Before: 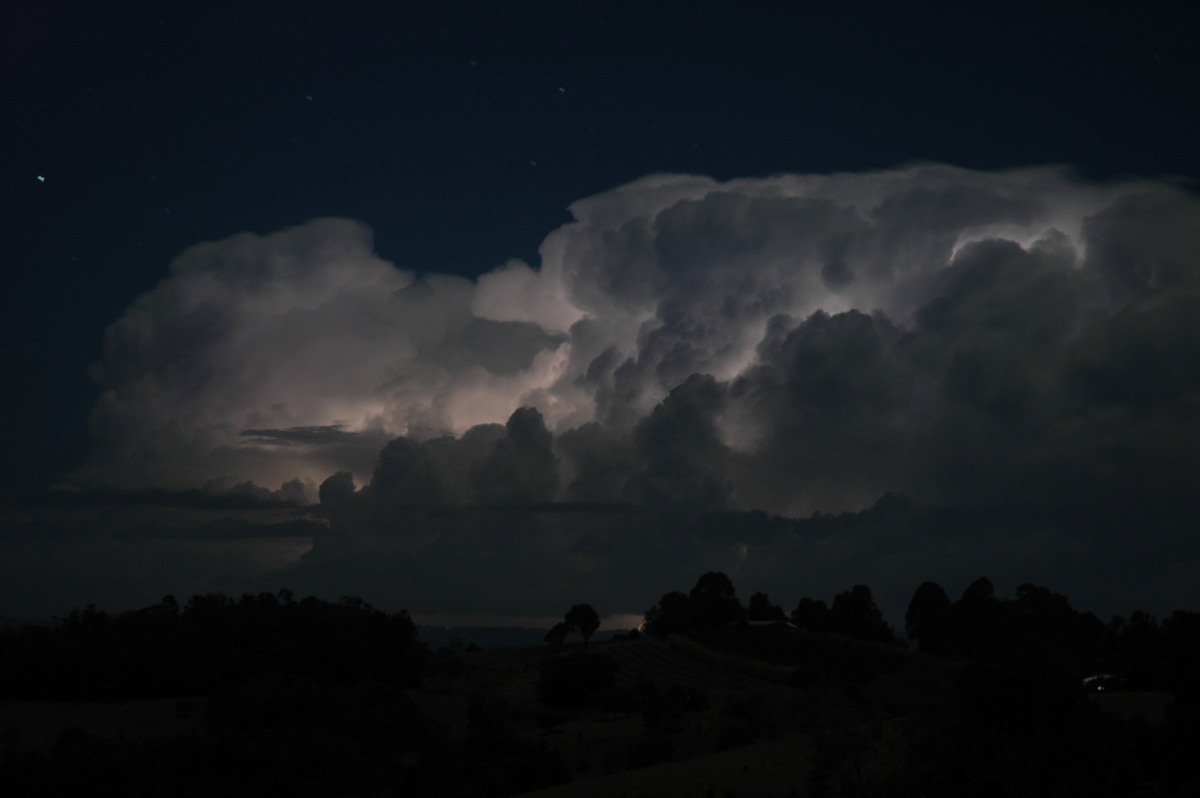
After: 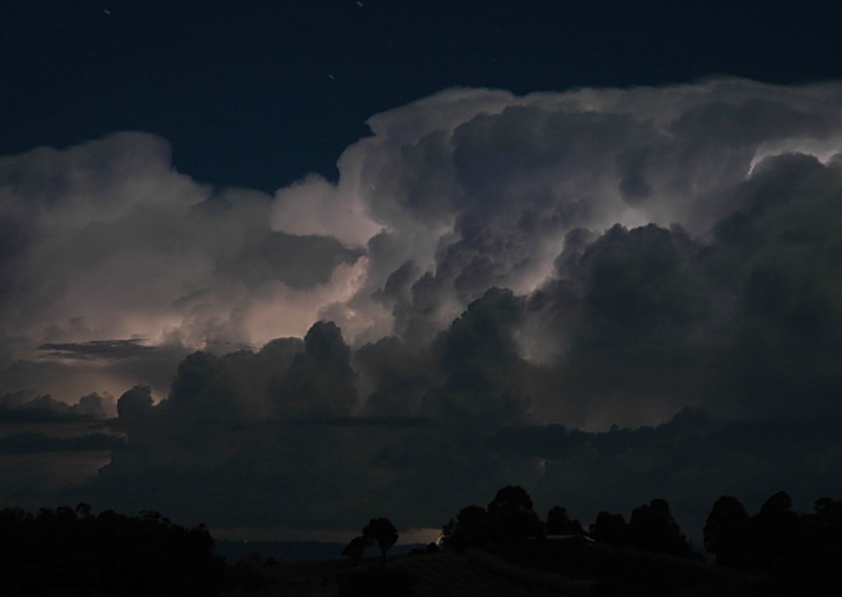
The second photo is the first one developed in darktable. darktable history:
velvia: on, module defaults
crop and rotate: left 16.842%, top 10.789%, right 12.959%, bottom 14.391%
sharpen: on, module defaults
